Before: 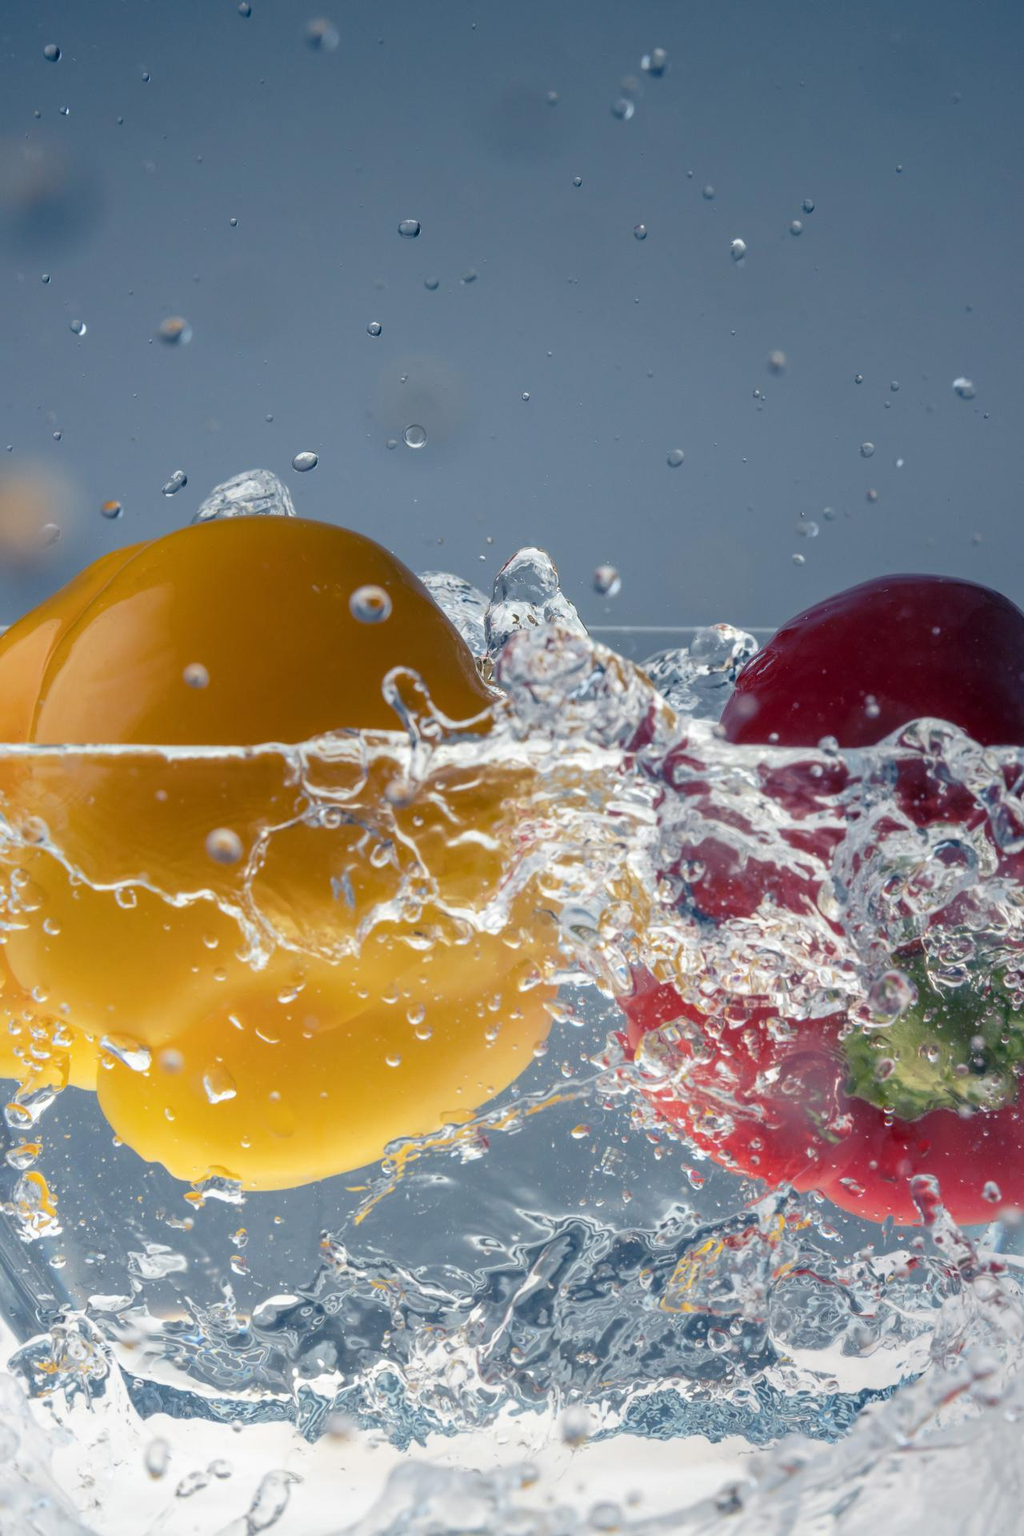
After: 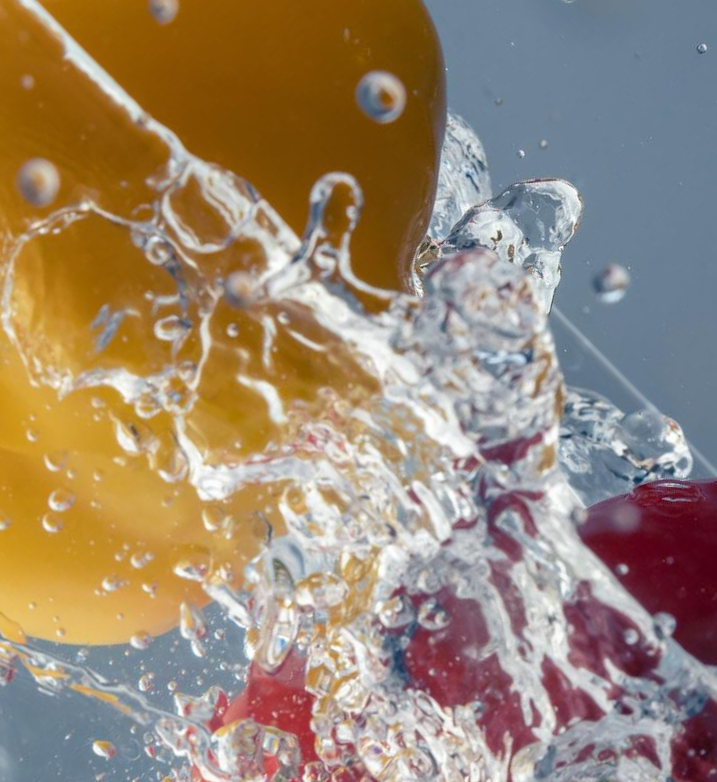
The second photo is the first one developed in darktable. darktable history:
crop and rotate: angle -44.75°, top 16.392%, right 0.958%, bottom 11.638%
